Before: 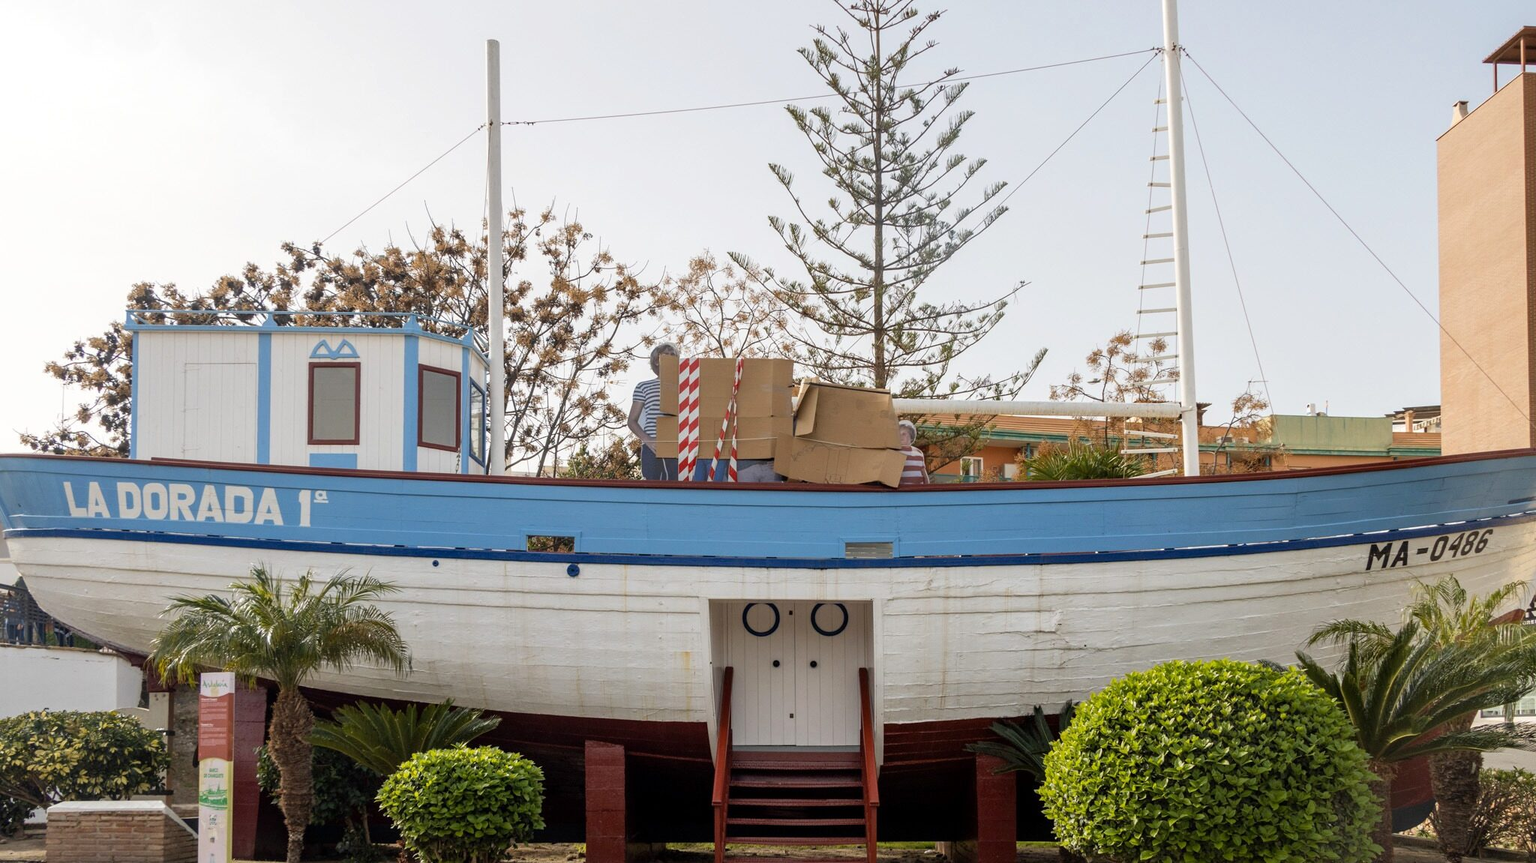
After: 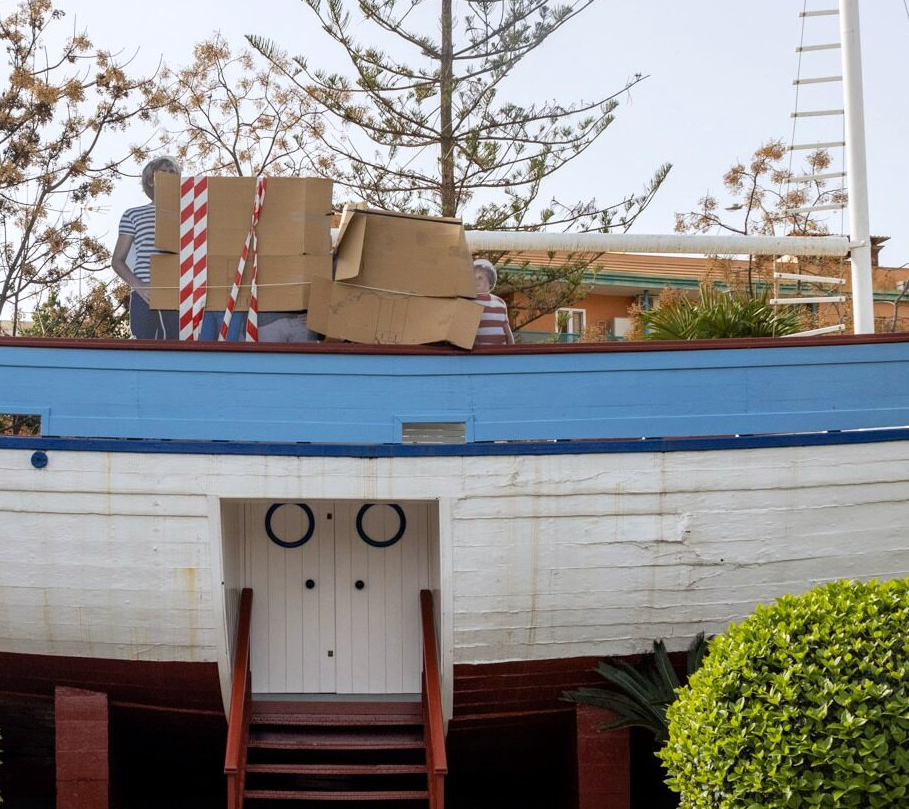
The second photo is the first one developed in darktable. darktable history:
crop: left 35.432%, top 26.233%, right 20.145%, bottom 3.432%
white balance: red 0.983, blue 1.036
exposure: exposure 0.078 EV, compensate highlight preservation false
